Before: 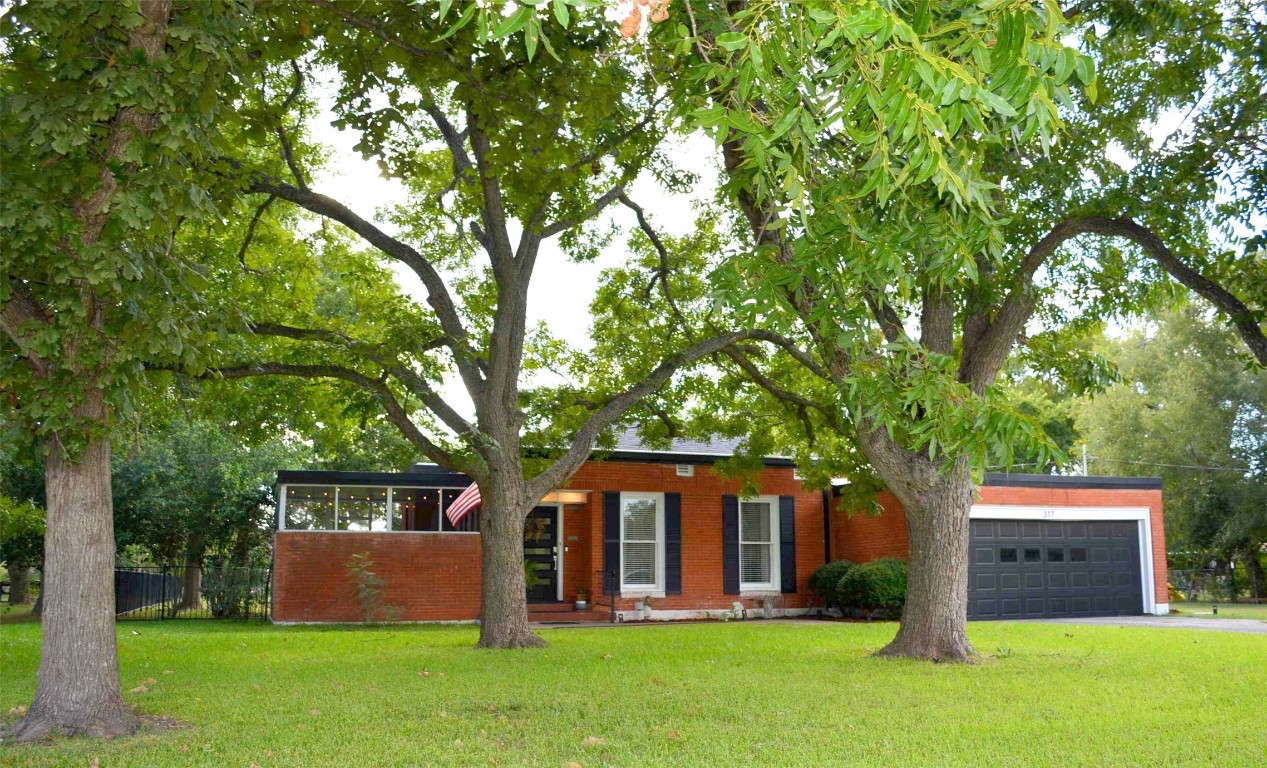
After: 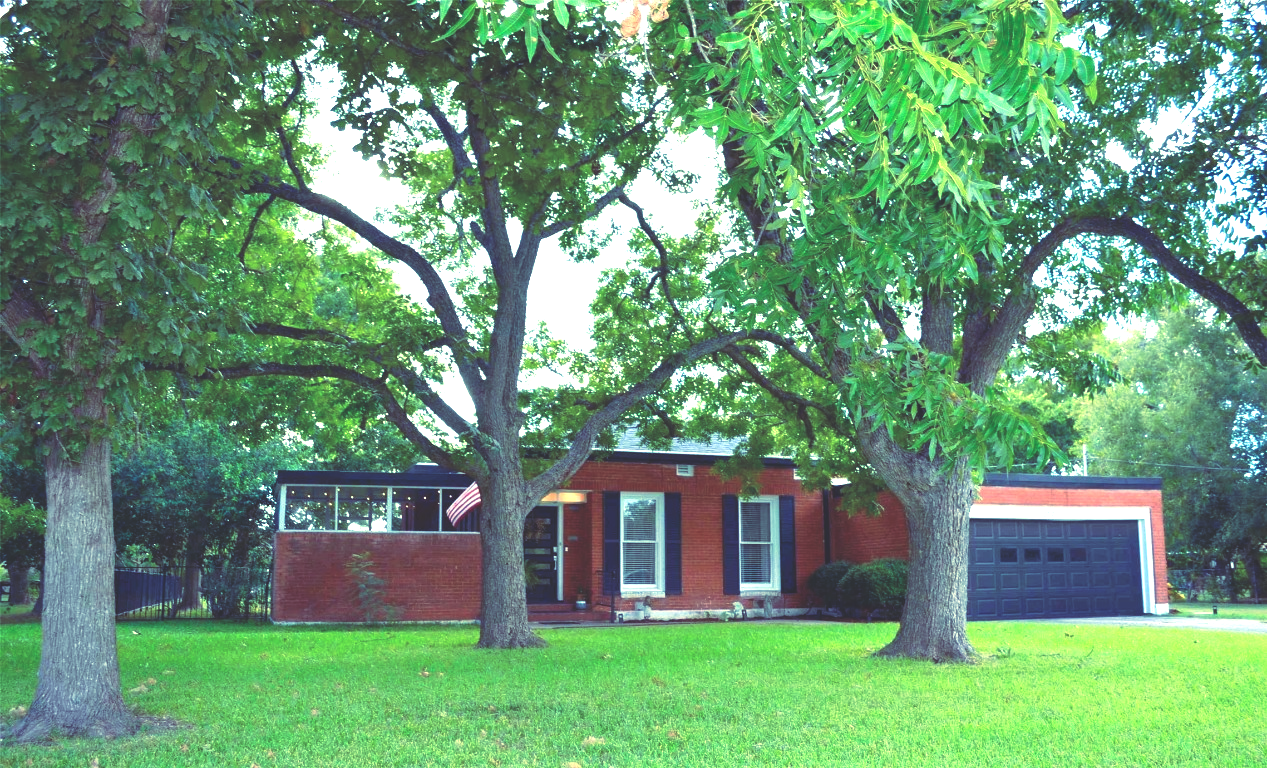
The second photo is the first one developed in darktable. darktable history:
exposure: exposure 0.64 EV, compensate highlight preservation false
rgb curve: curves: ch0 [(0, 0.186) (0.314, 0.284) (0.576, 0.466) (0.805, 0.691) (0.936, 0.886)]; ch1 [(0, 0.186) (0.314, 0.284) (0.581, 0.534) (0.771, 0.746) (0.936, 0.958)]; ch2 [(0, 0.216) (0.275, 0.39) (1, 1)], mode RGB, independent channels, compensate middle gray true, preserve colors none
